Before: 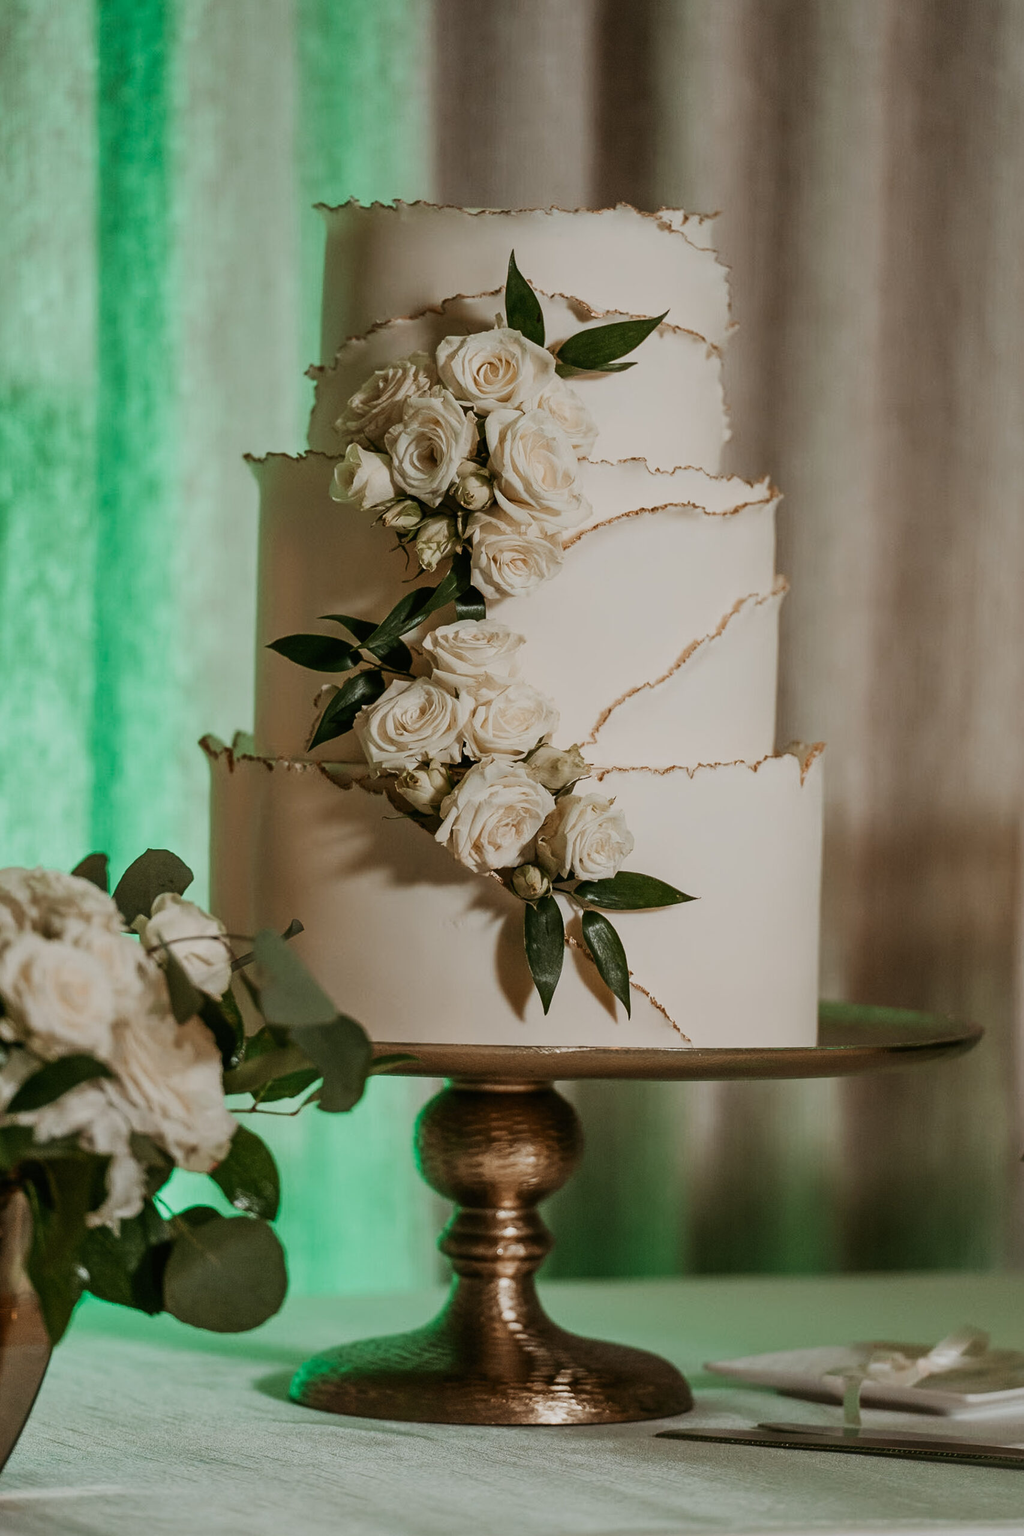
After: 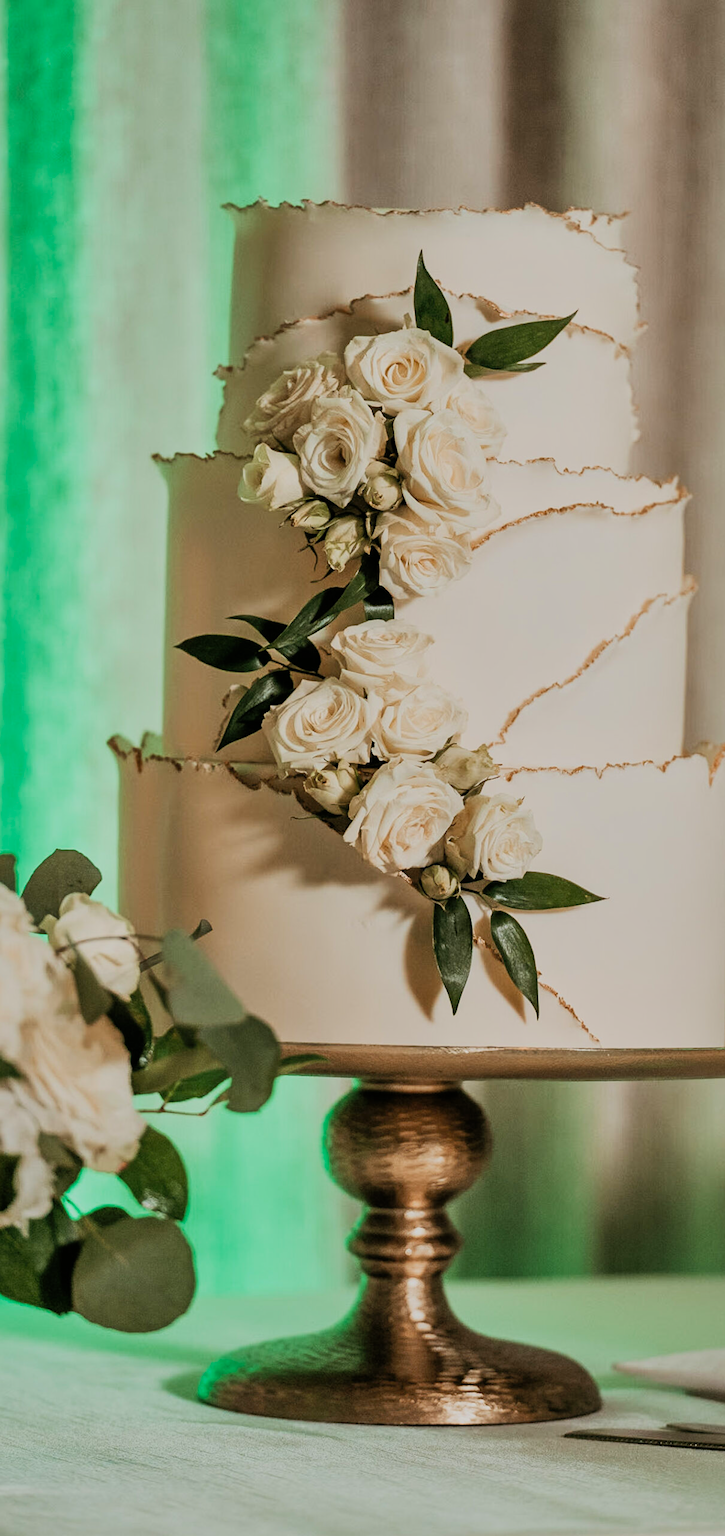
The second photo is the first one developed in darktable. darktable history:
crop and rotate: left 8.994%, right 20.178%
shadows and highlights: on, module defaults
exposure: exposure 1 EV, compensate highlight preservation false
filmic rgb: black relative exposure -7.22 EV, white relative exposure 5.37 EV, threshold 5.98 EV, hardness 3.02, color science v6 (2022), enable highlight reconstruction true
